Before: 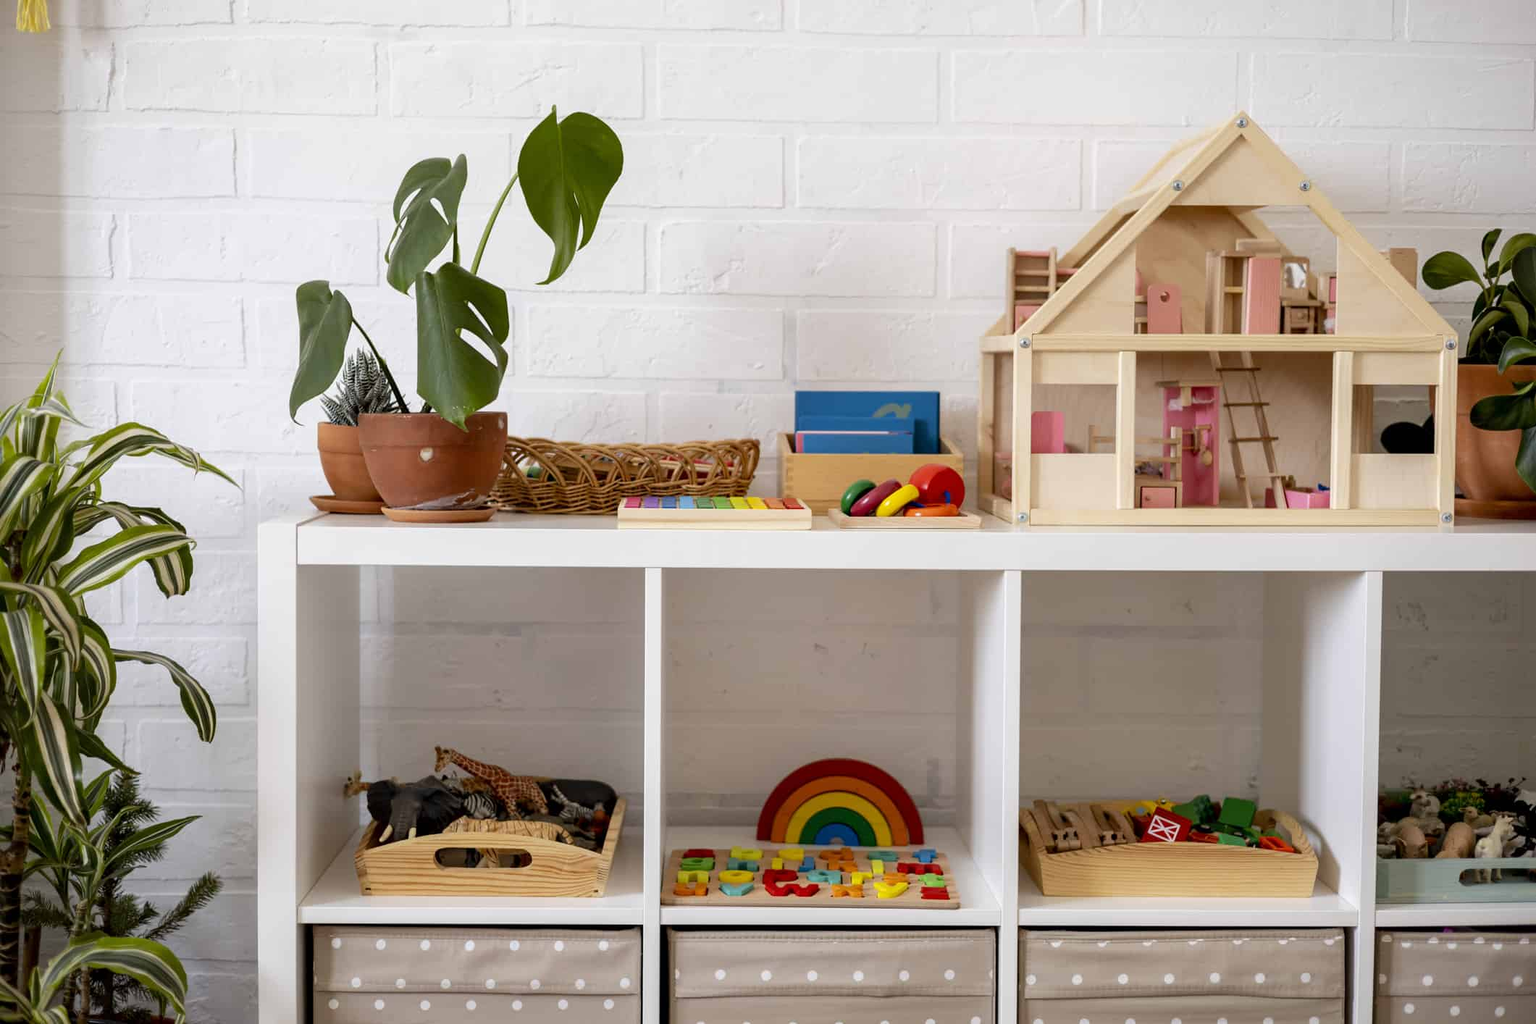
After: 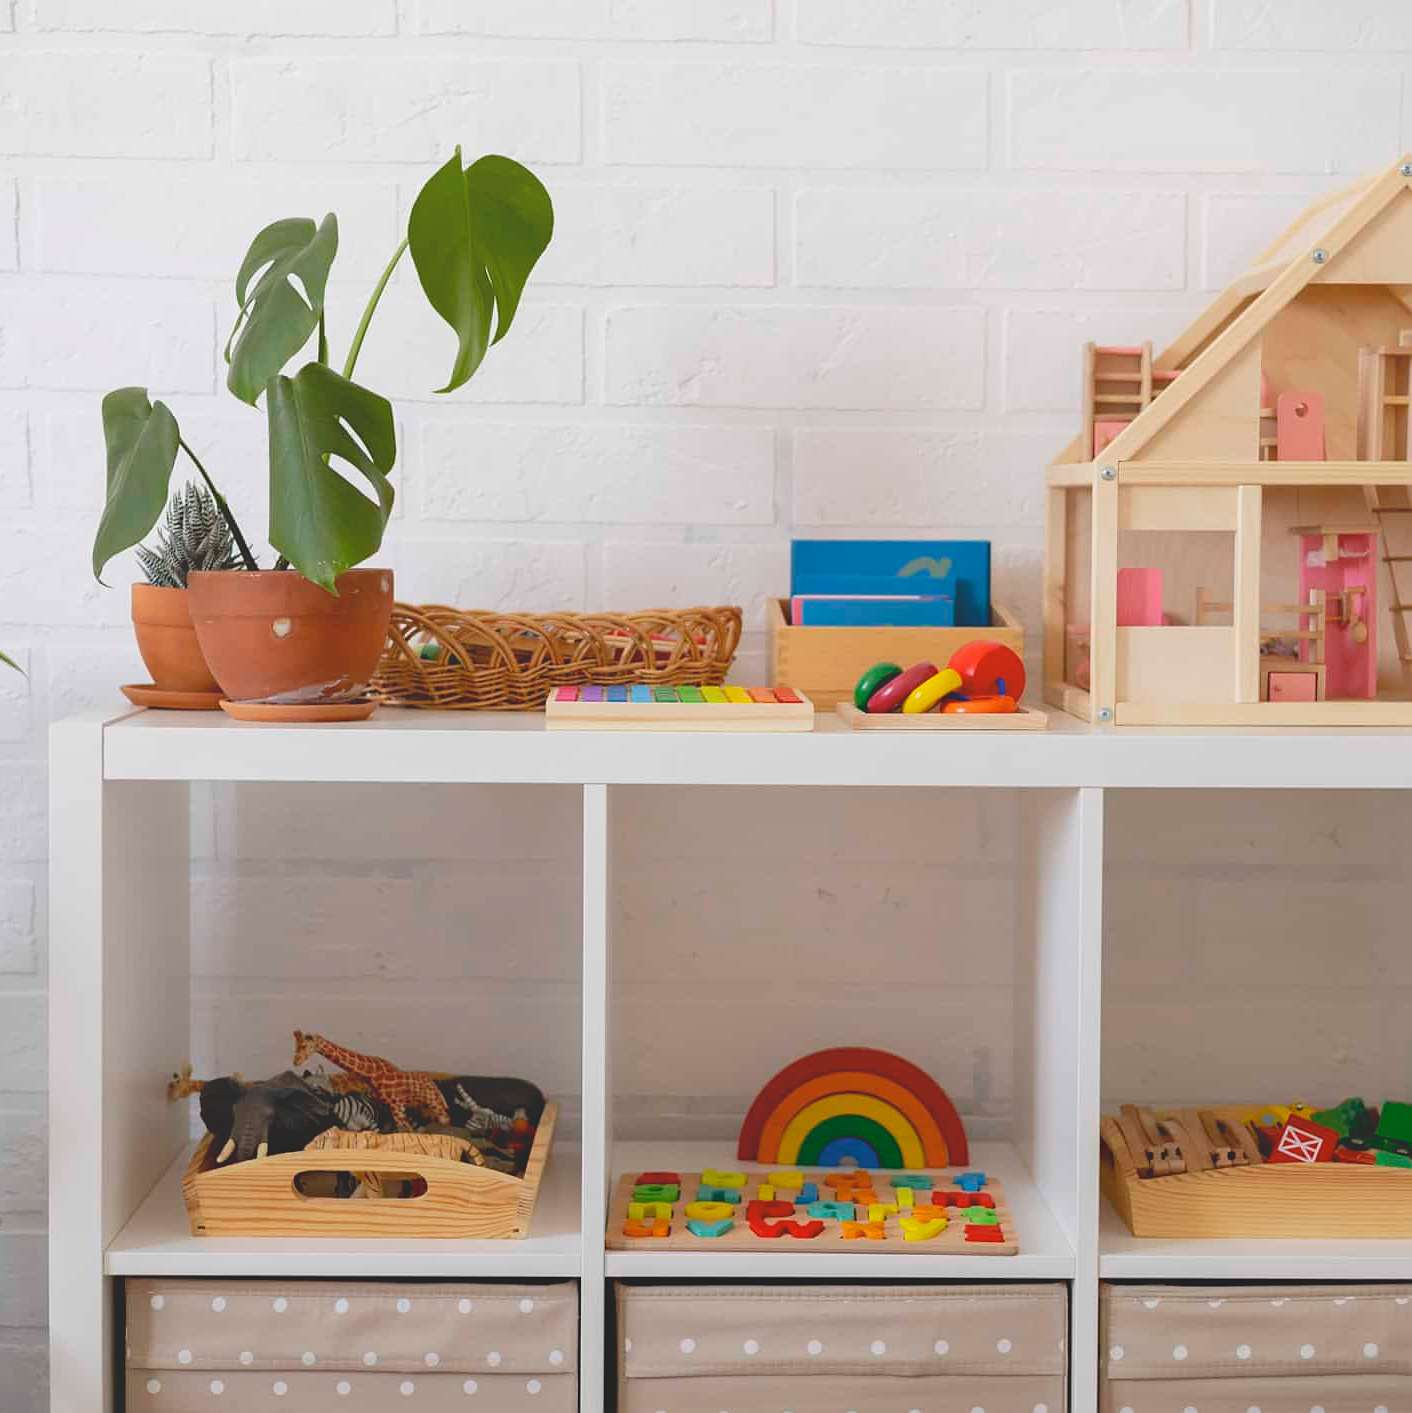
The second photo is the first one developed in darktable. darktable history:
crop and rotate: left 14.492%, right 18.901%
local contrast: detail 69%
sharpen: radius 1.291, amount 0.294, threshold 0.09
